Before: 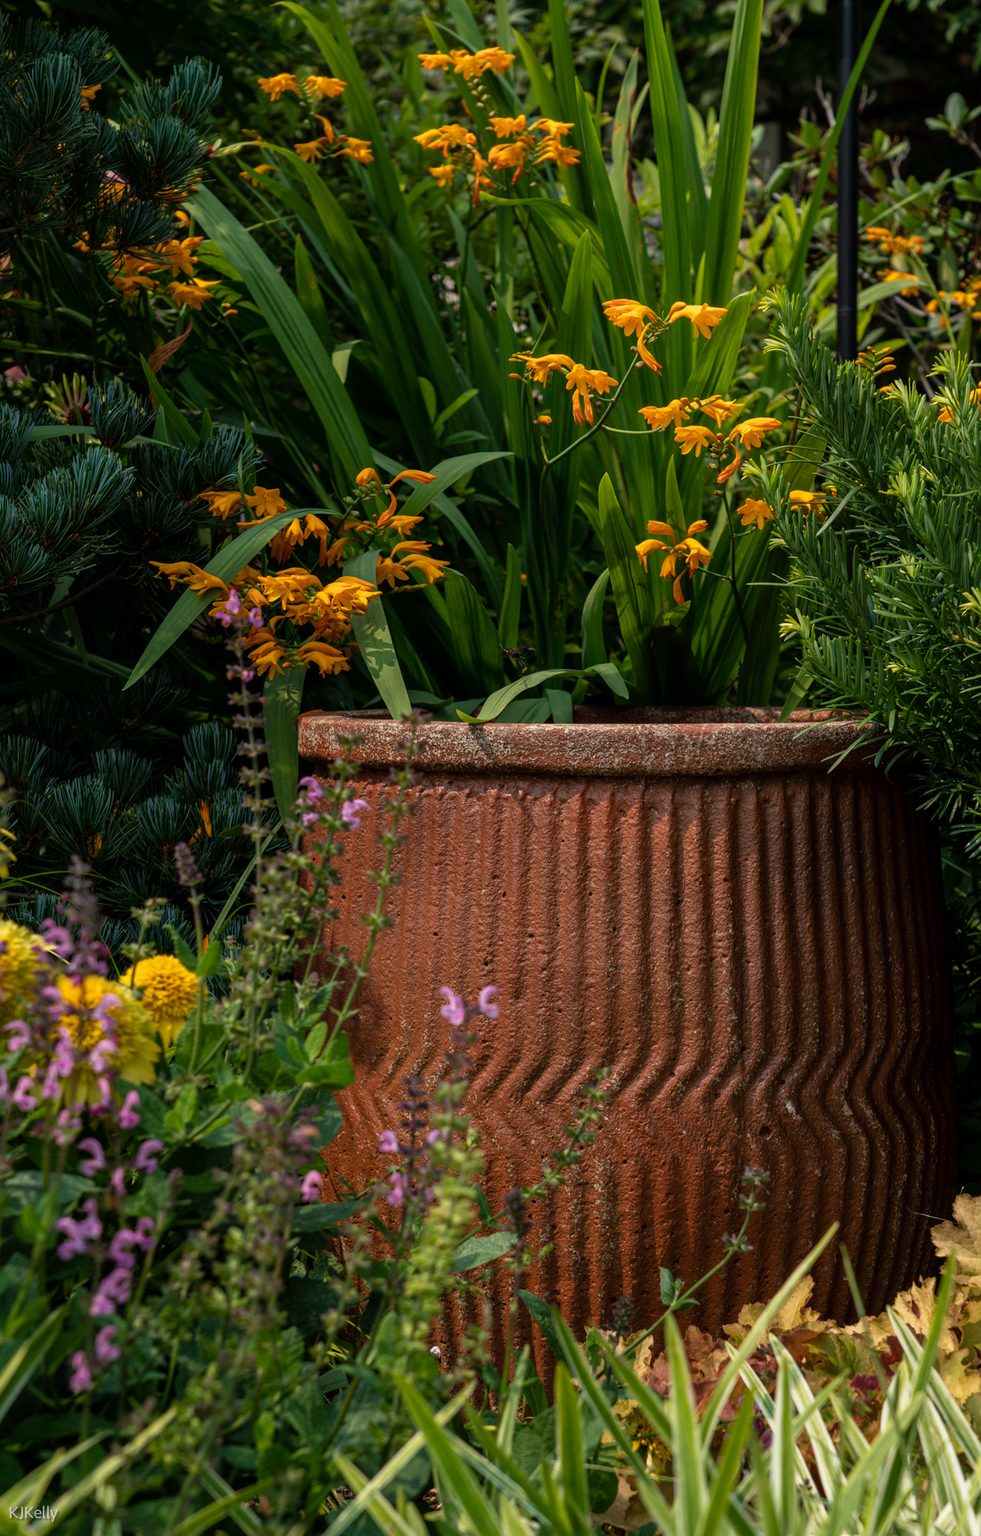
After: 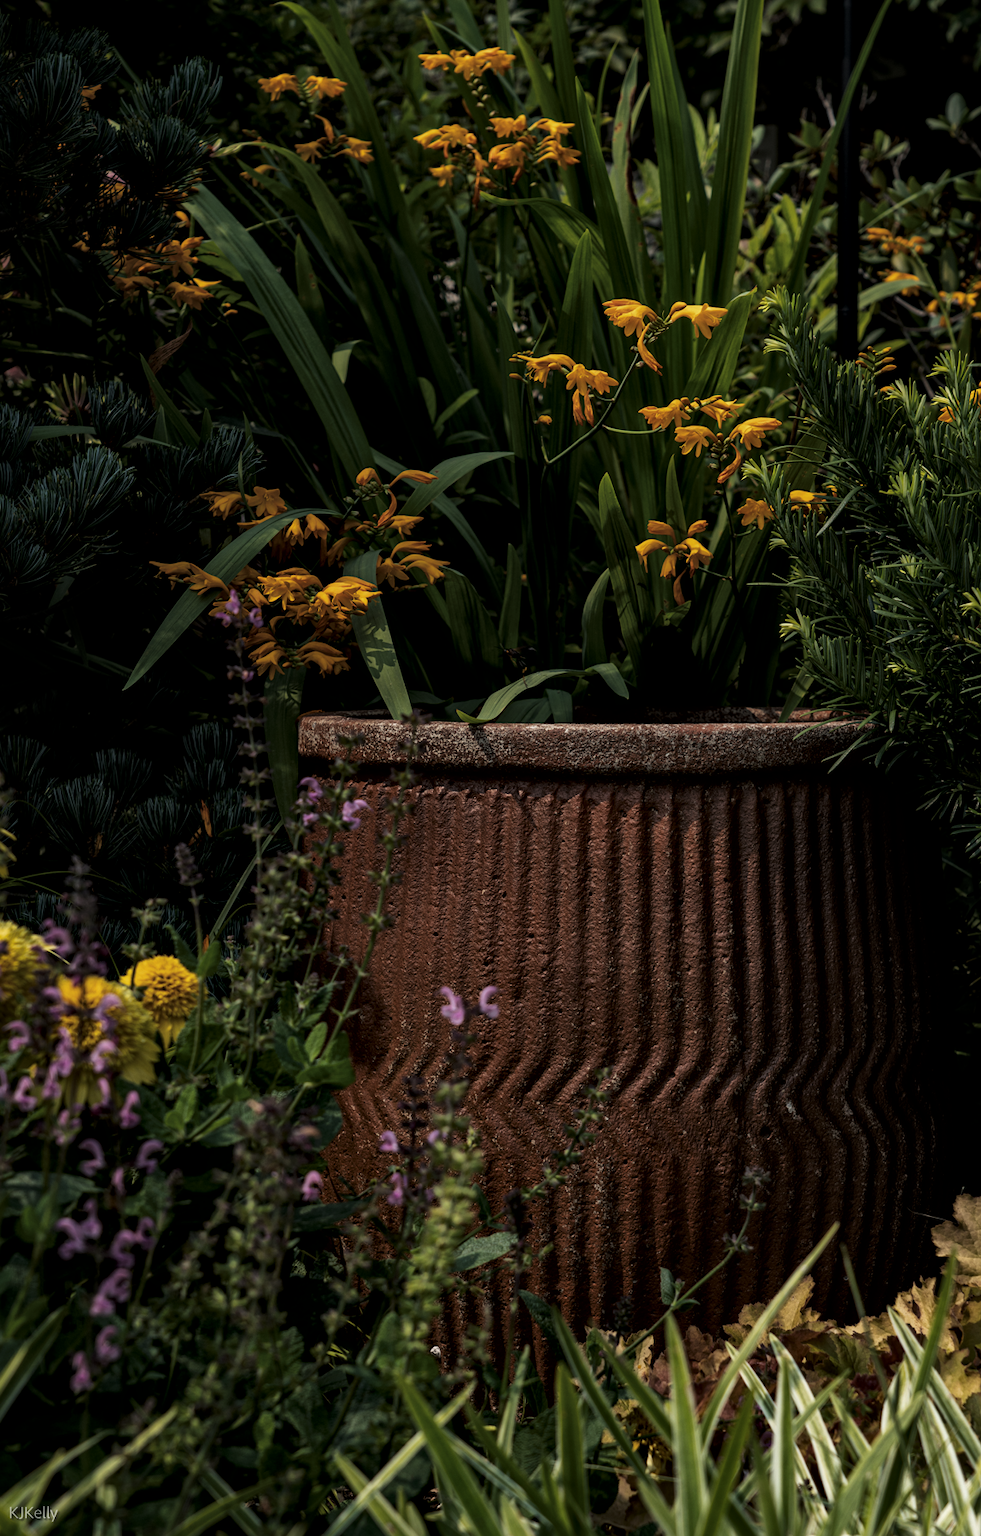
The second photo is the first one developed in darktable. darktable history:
levels: gray 50.78%, levels [0, 0.618, 1]
local contrast: mode bilateral grid, contrast 19, coarseness 51, detail 144%, midtone range 0.2
